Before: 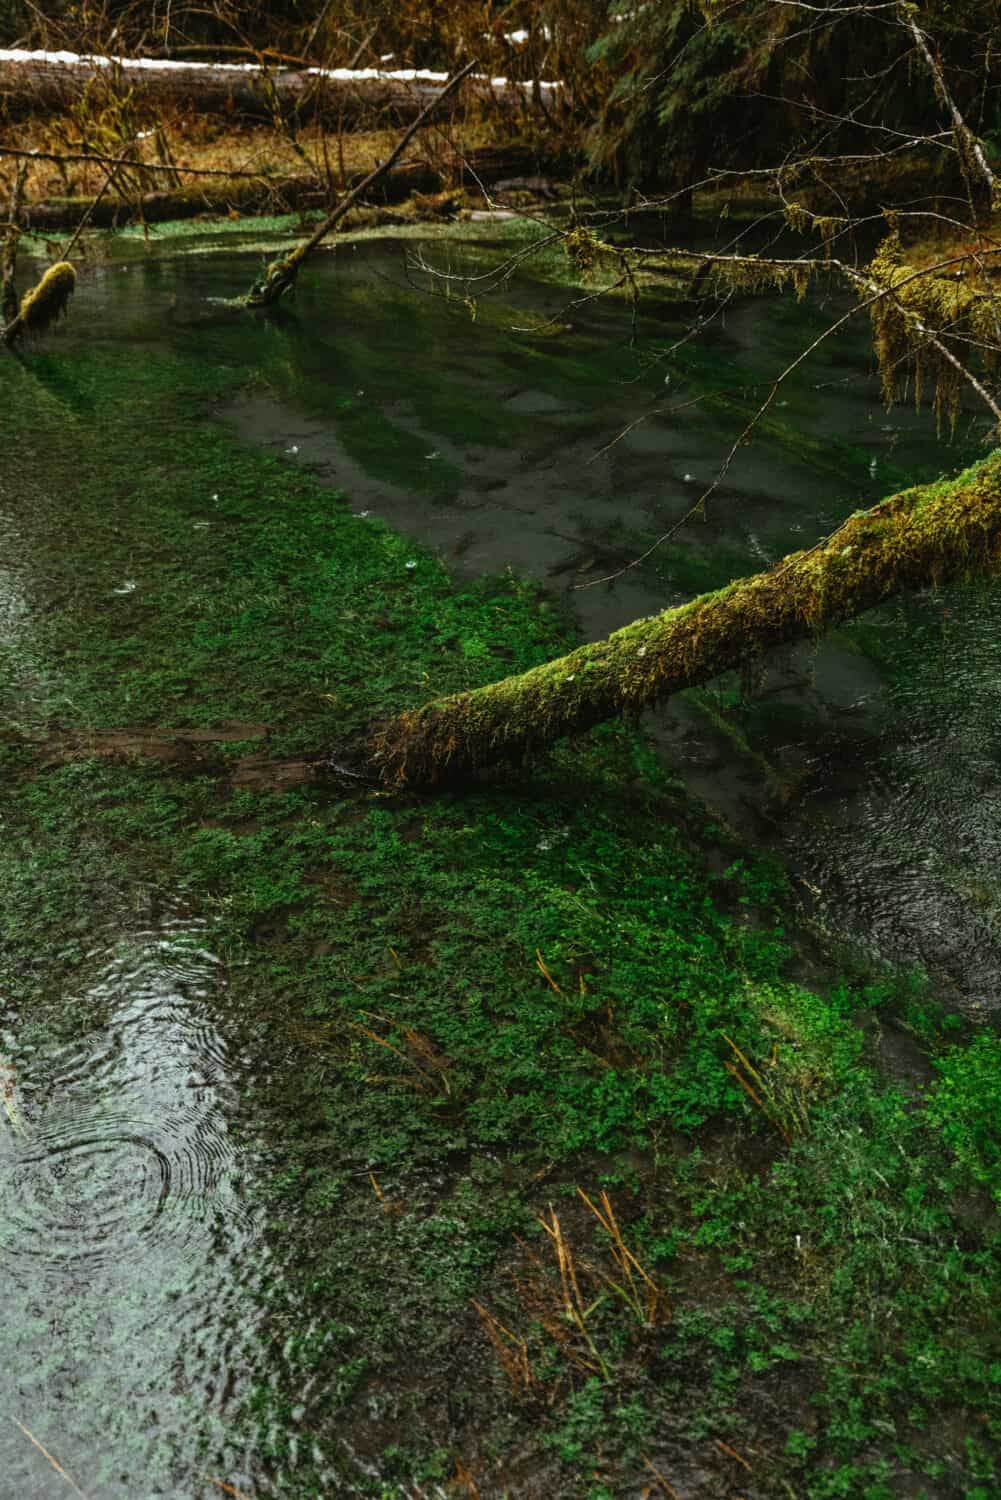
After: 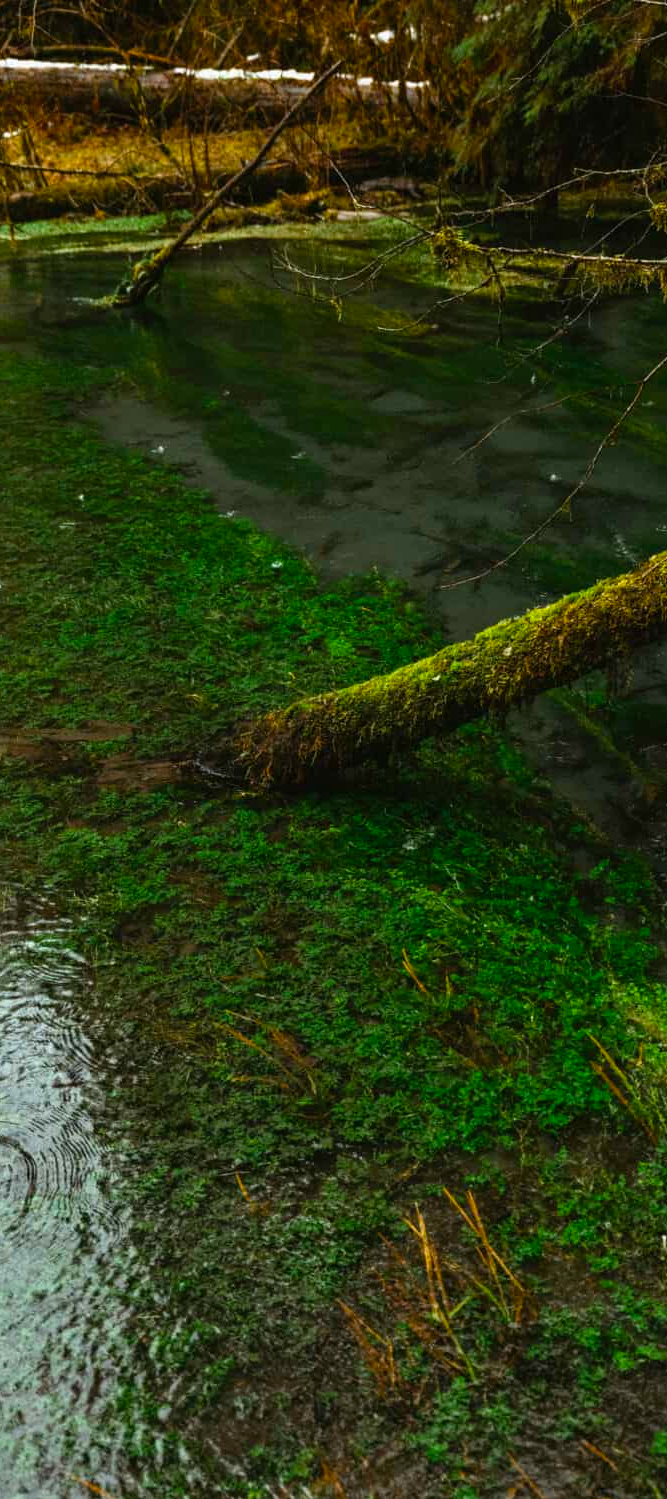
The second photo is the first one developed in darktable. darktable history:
crop and rotate: left 13.39%, right 19.929%
color balance rgb: perceptual saturation grading › global saturation 0.039%, global vibrance 50.139%
